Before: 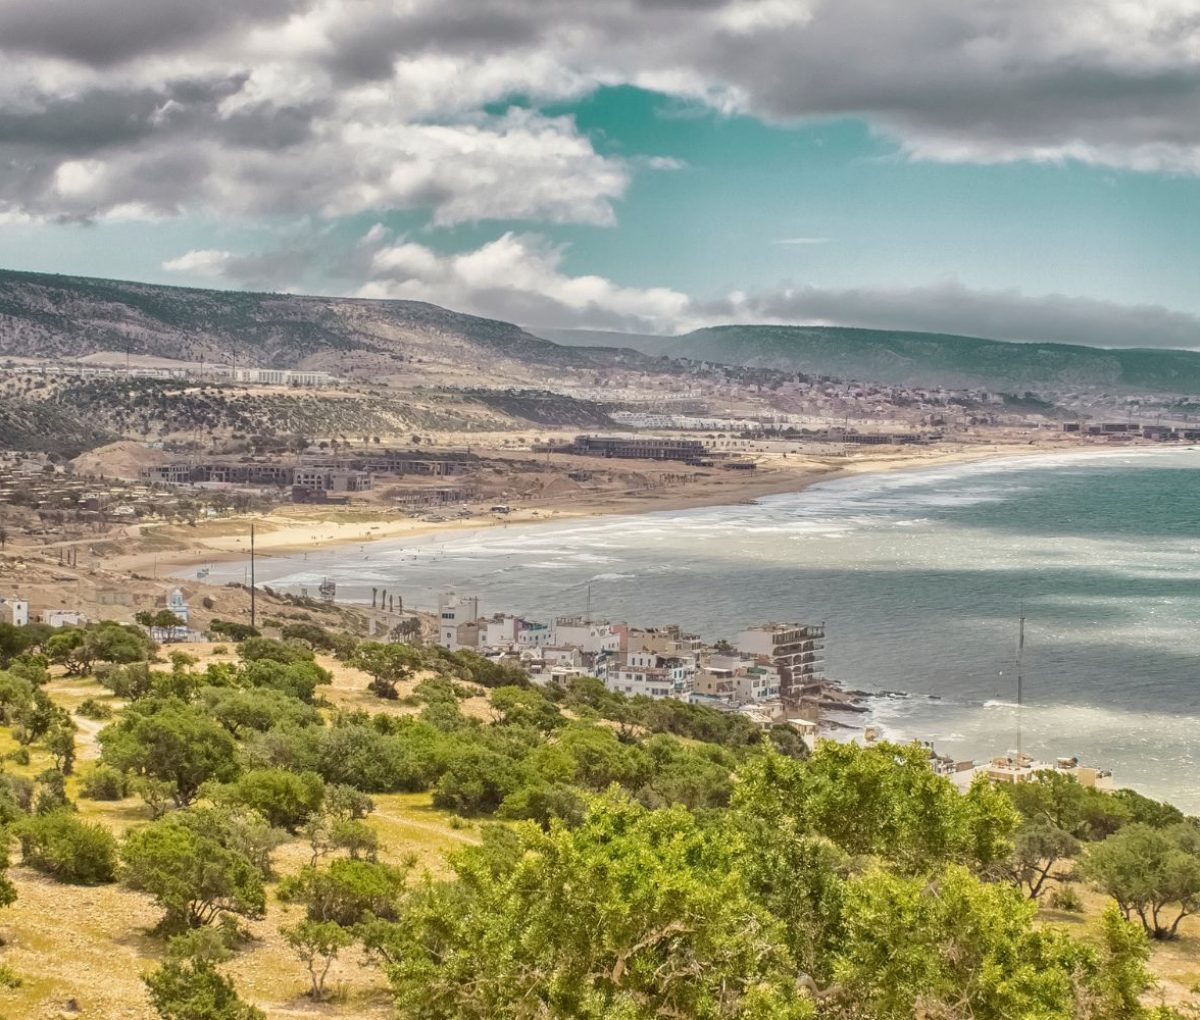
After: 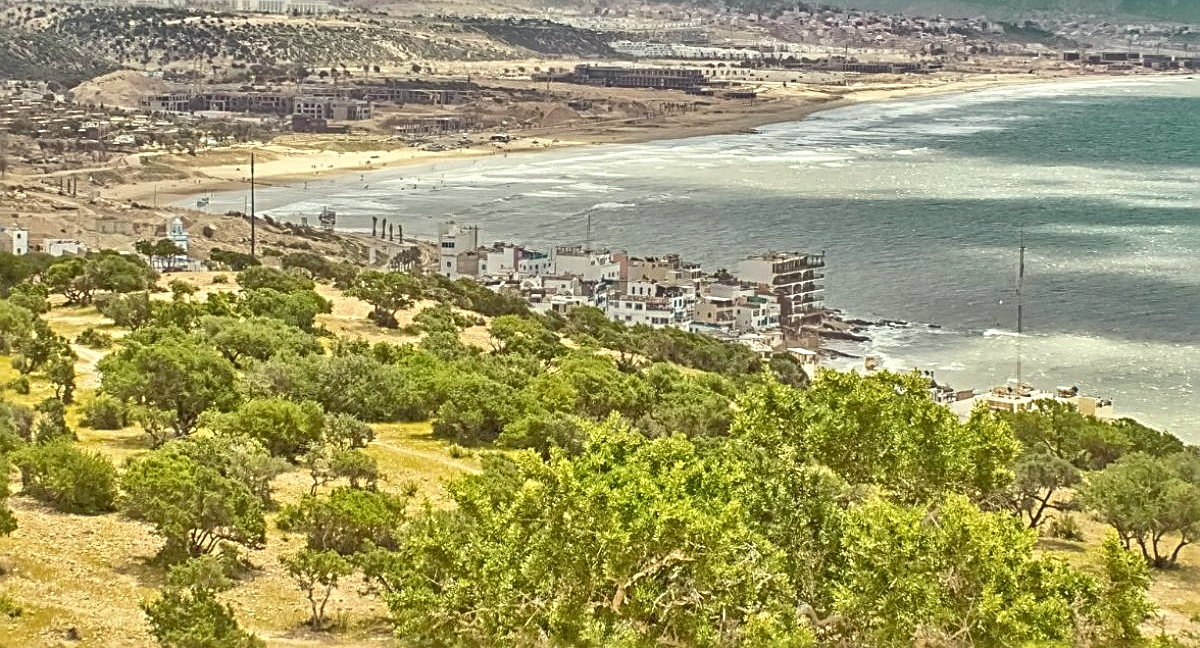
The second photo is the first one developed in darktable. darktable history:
sharpen: radius 2.802, amount 0.707
tone equalizer: -7 EV 0.141 EV, -6 EV 0.593 EV, -5 EV 1.11 EV, -4 EV 1.36 EV, -3 EV 1.18 EV, -2 EV 0.6 EV, -1 EV 0.155 EV
crop and rotate: top 36.446%
color correction: highlights a* -4.63, highlights b* 5.06, saturation 0.961
local contrast: mode bilateral grid, contrast 20, coarseness 49, detail 139%, midtone range 0.2
